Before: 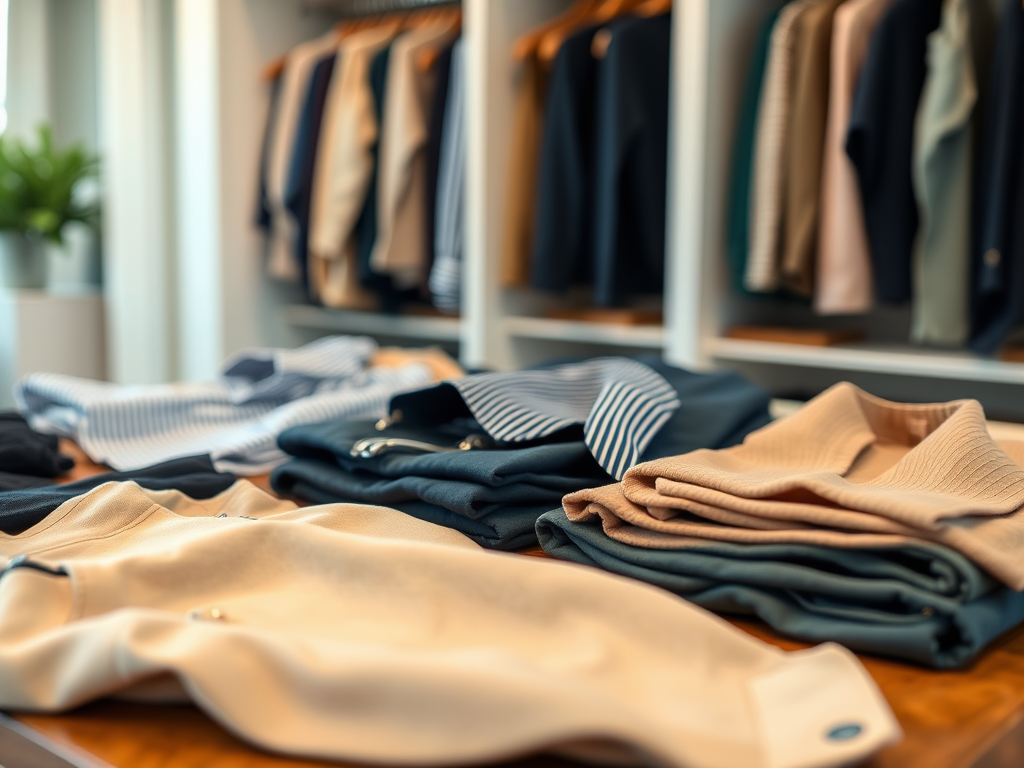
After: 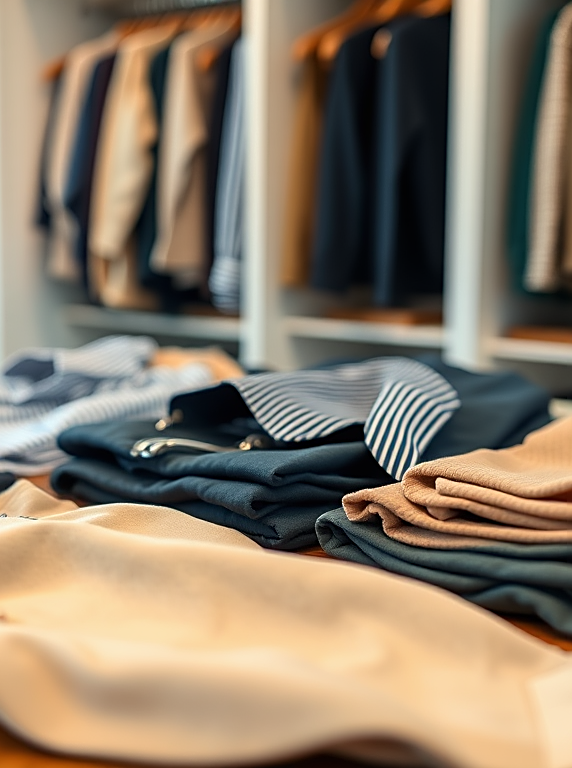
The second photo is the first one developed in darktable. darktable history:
crop: left 21.552%, right 22.555%
sharpen: on, module defaults
